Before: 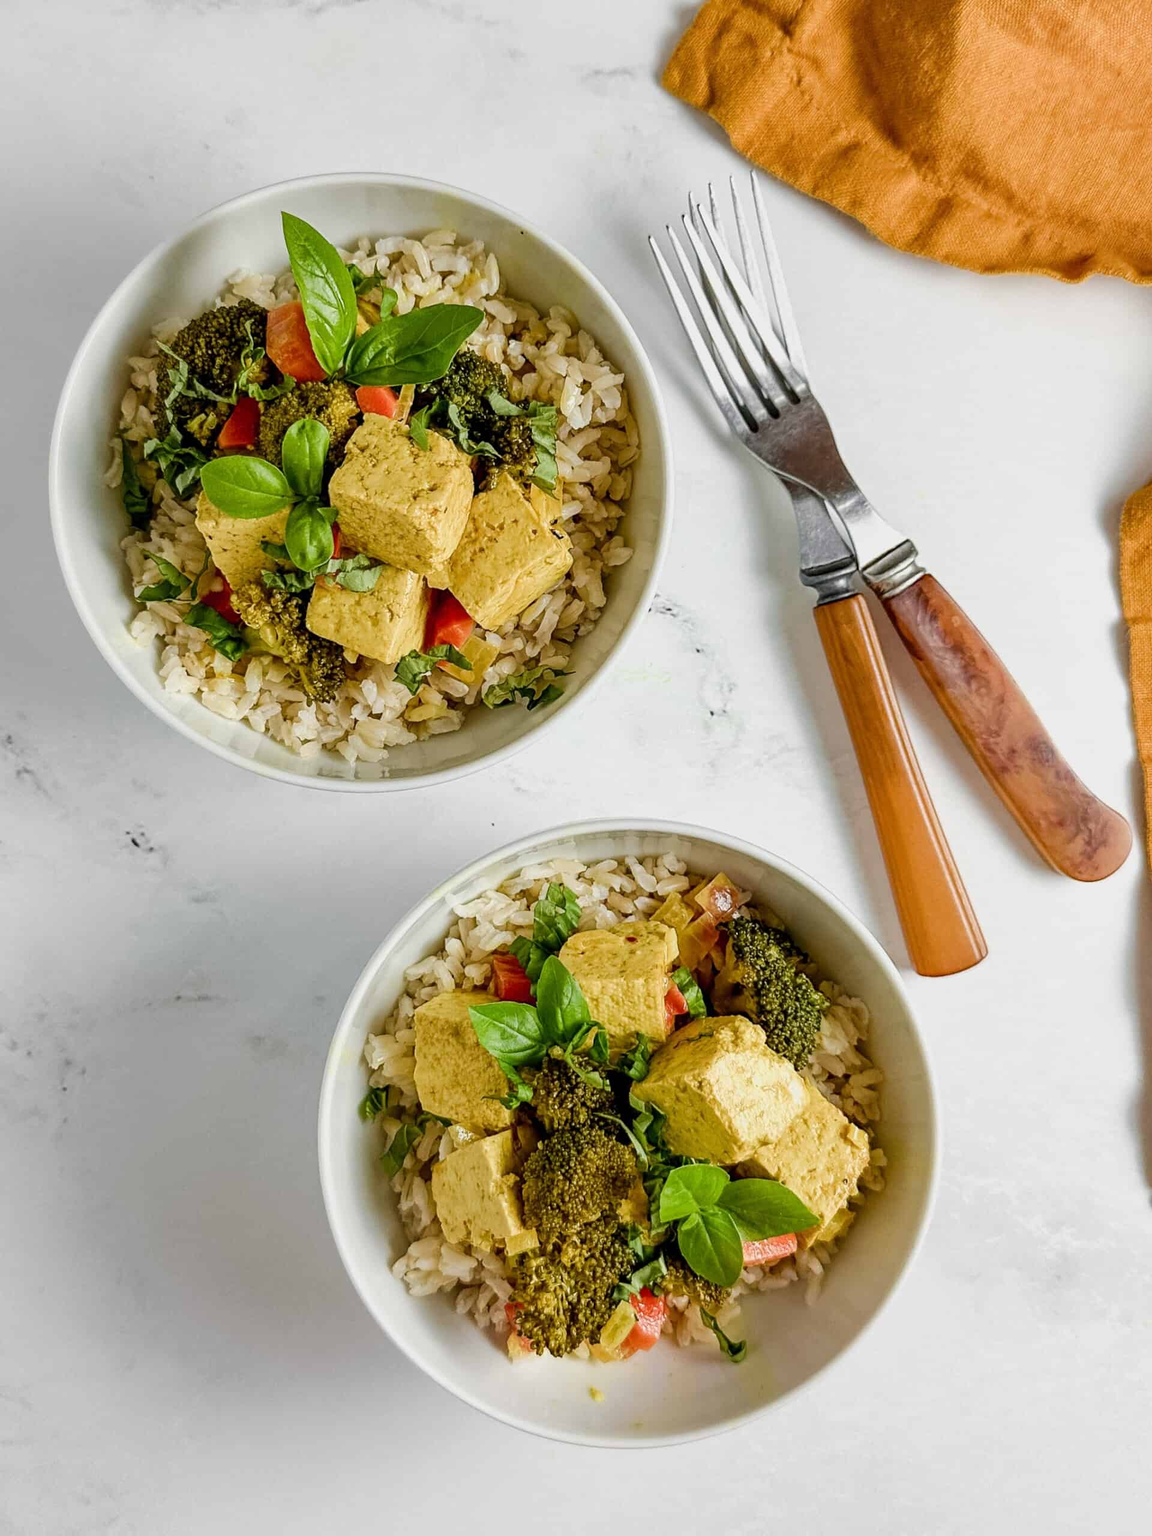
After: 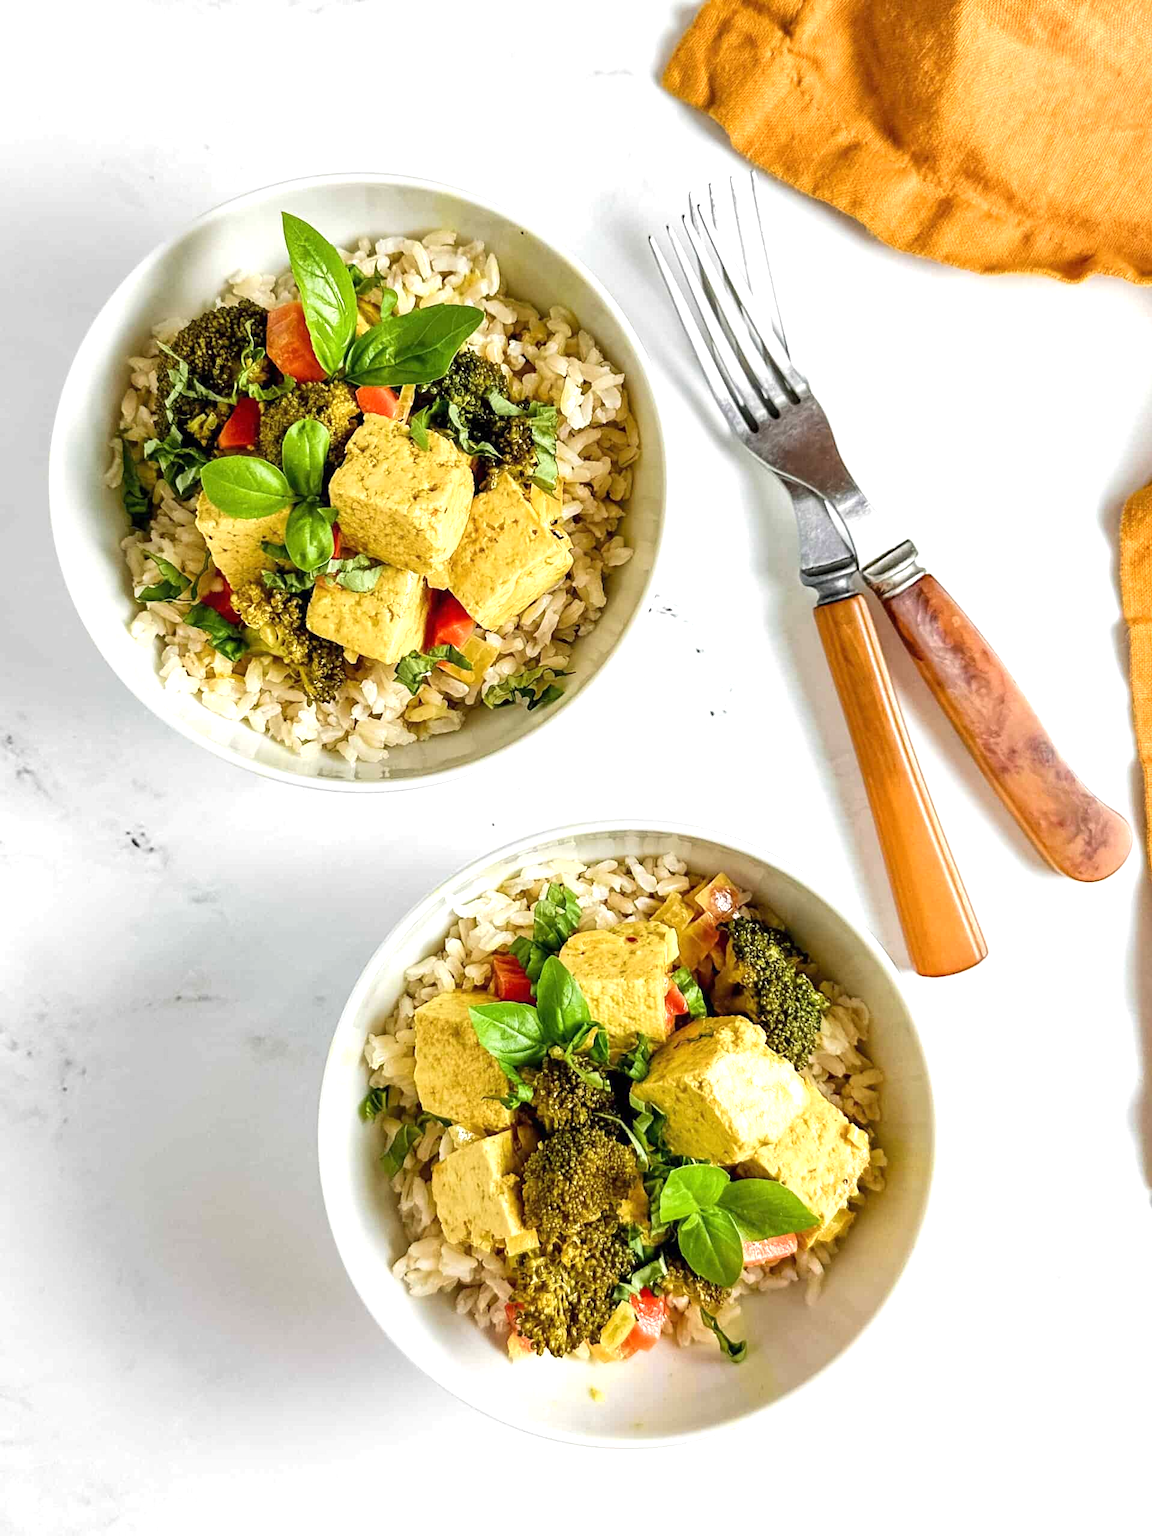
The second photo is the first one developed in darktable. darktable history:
exposure: exposure 0.774 EV, compensate highlight preservation false
